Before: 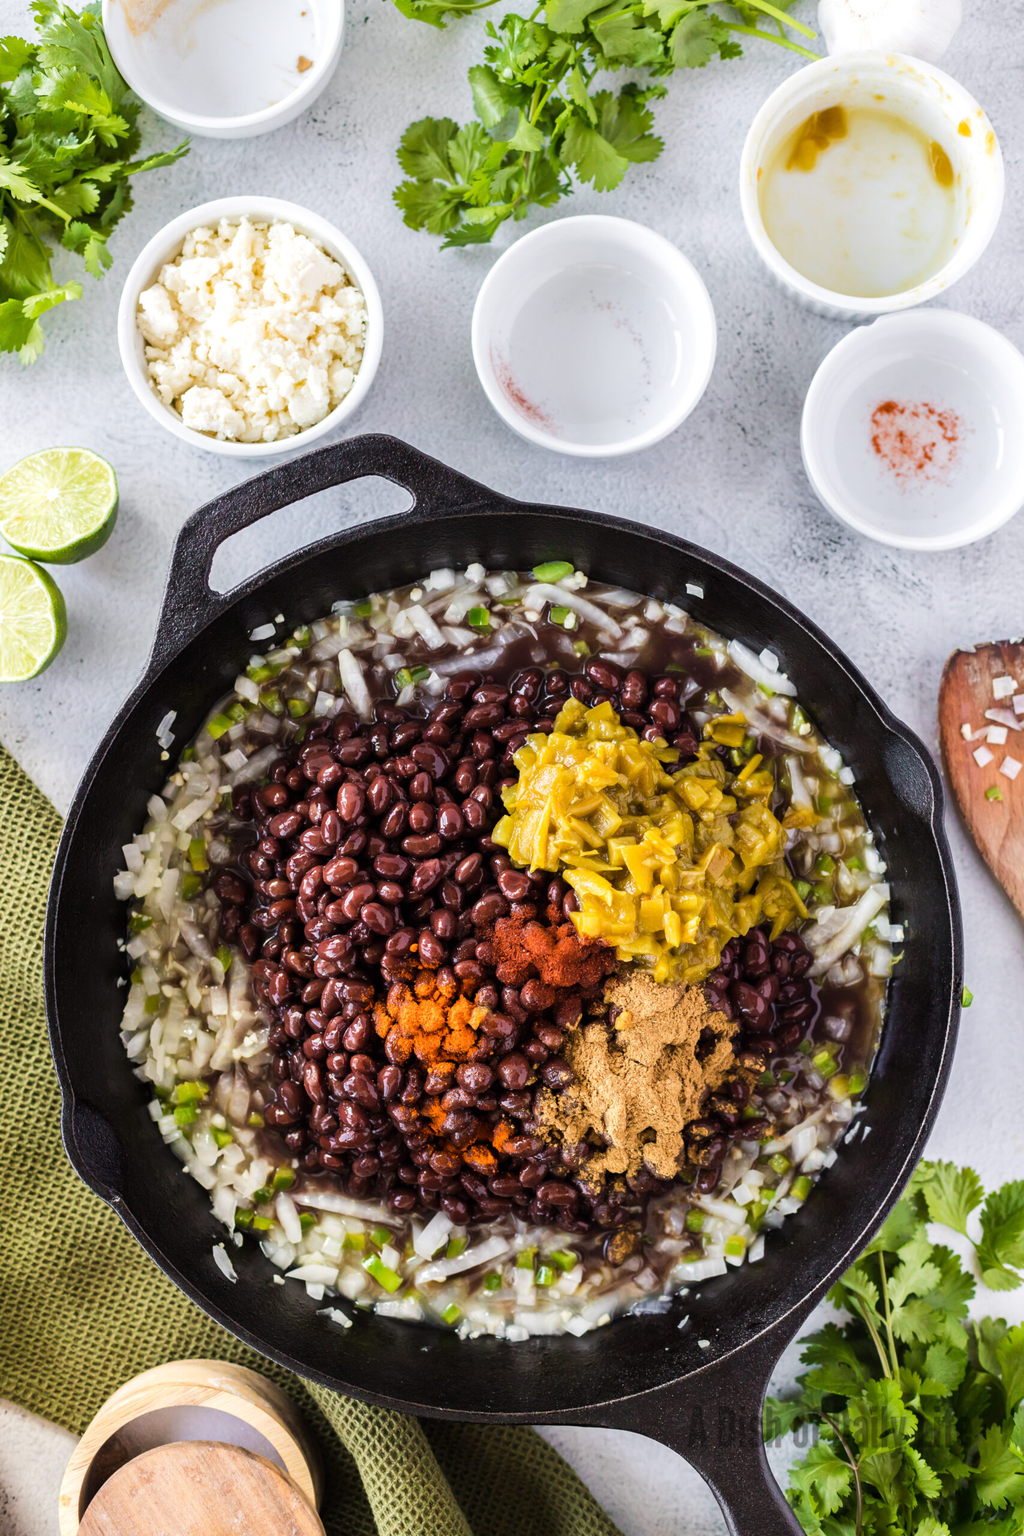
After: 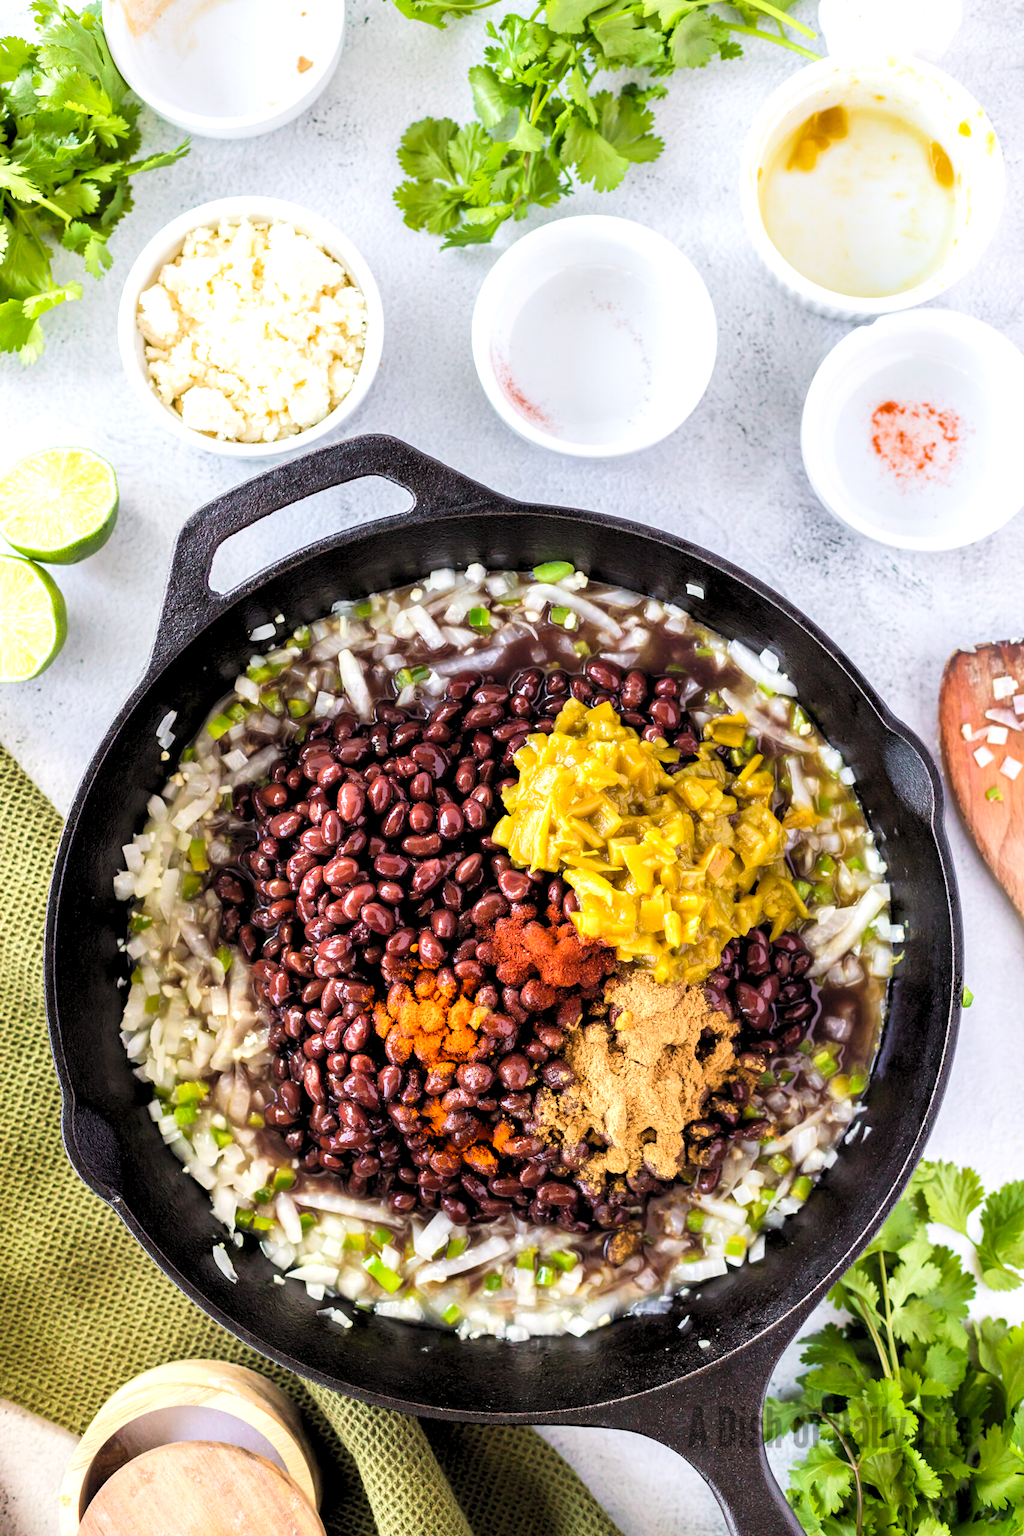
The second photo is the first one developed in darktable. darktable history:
levels: black 3.83%, white 90.64%, levels [0.044, 0.416, 0.908]
white balance: emerald 1
